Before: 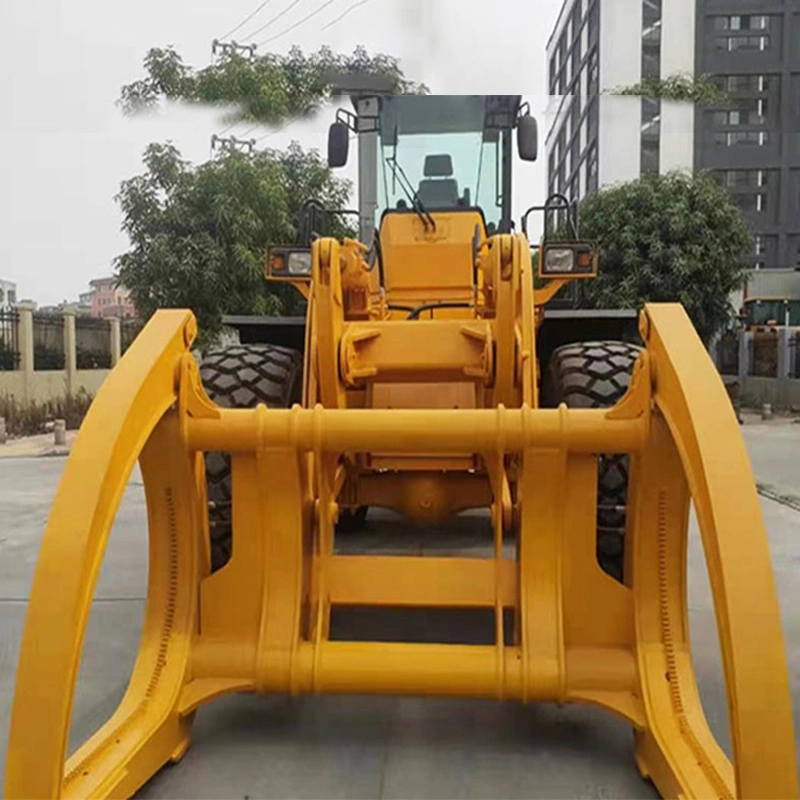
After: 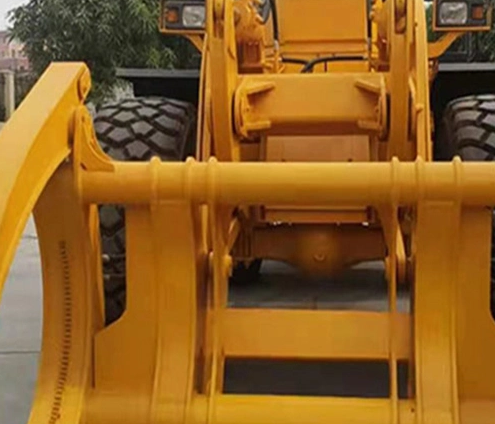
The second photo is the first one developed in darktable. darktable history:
crop: left 13.354%, top 30.898%, right 24.67%, bottom 16.09%
